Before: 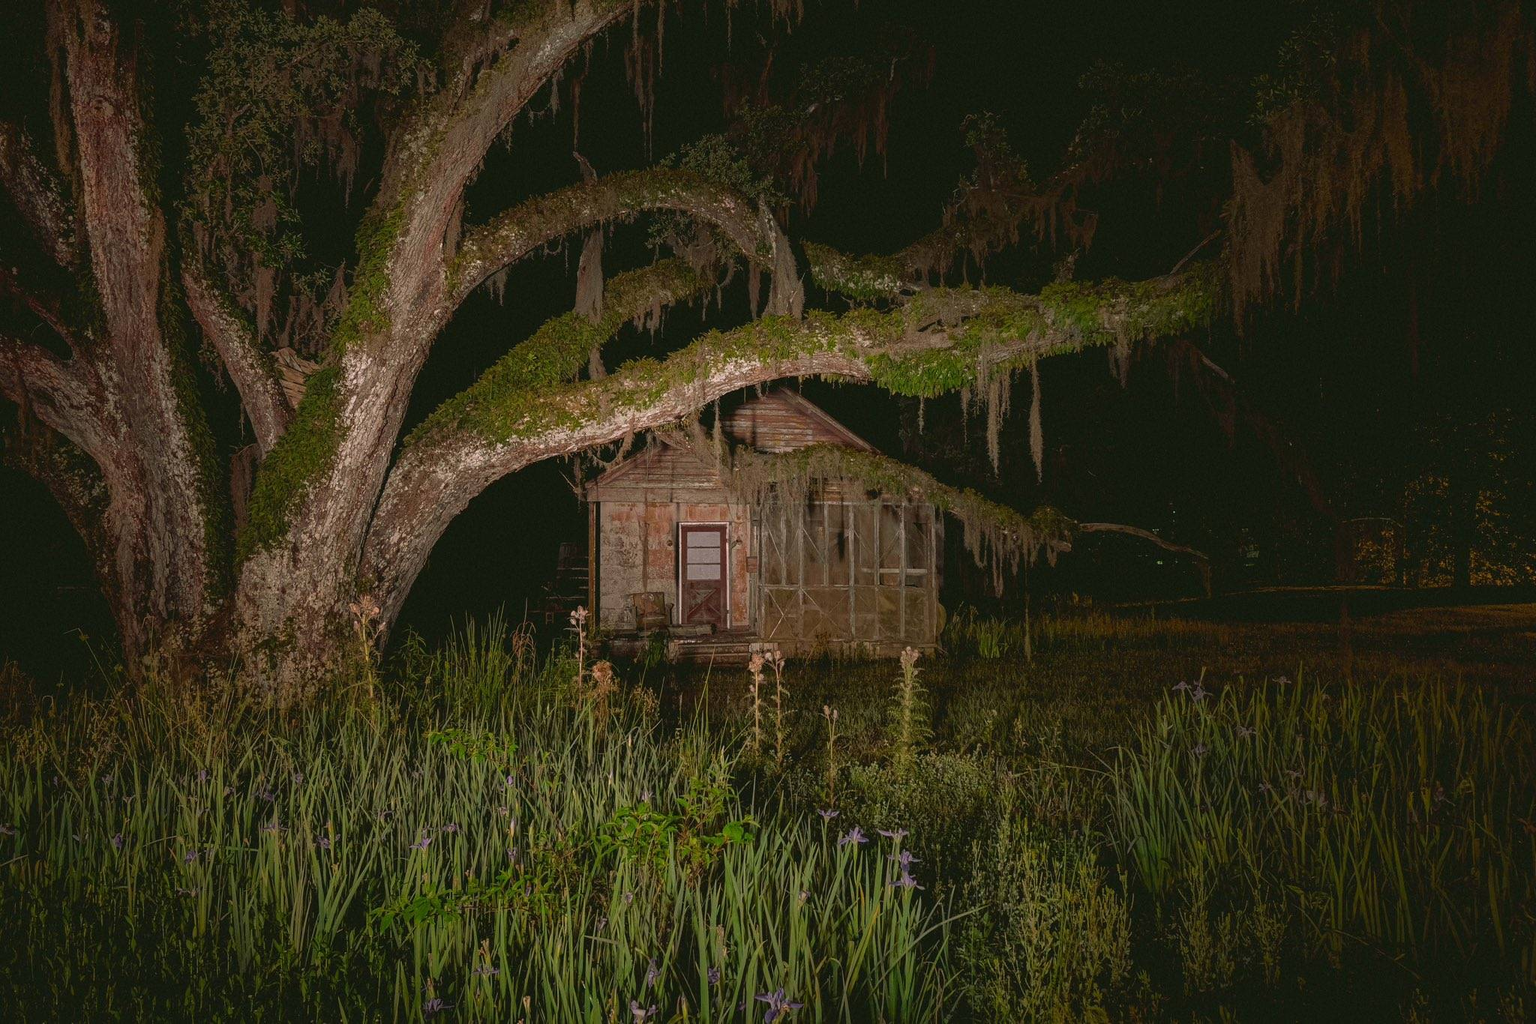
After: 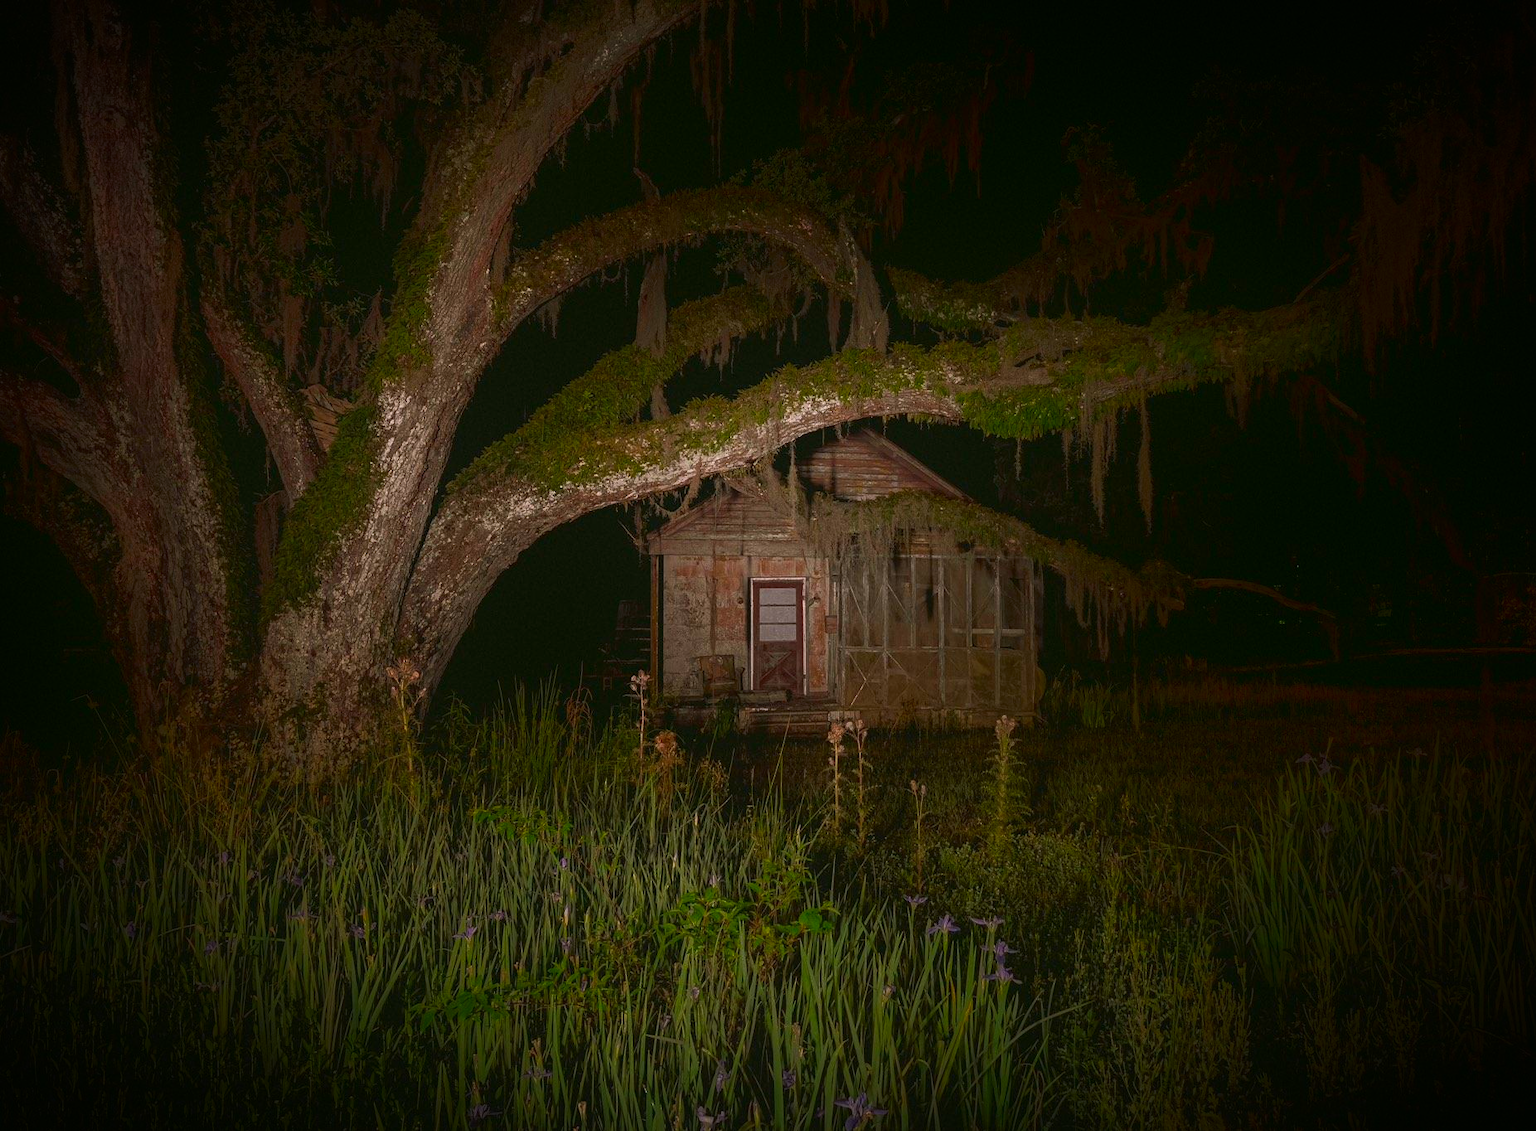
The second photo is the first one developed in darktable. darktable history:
vignetting: automatic ratio true
crop: right 9.509%, bottom 0.031%
shadows and highlights: shadows -54.3, highlights 86.09, soften with gaussian
